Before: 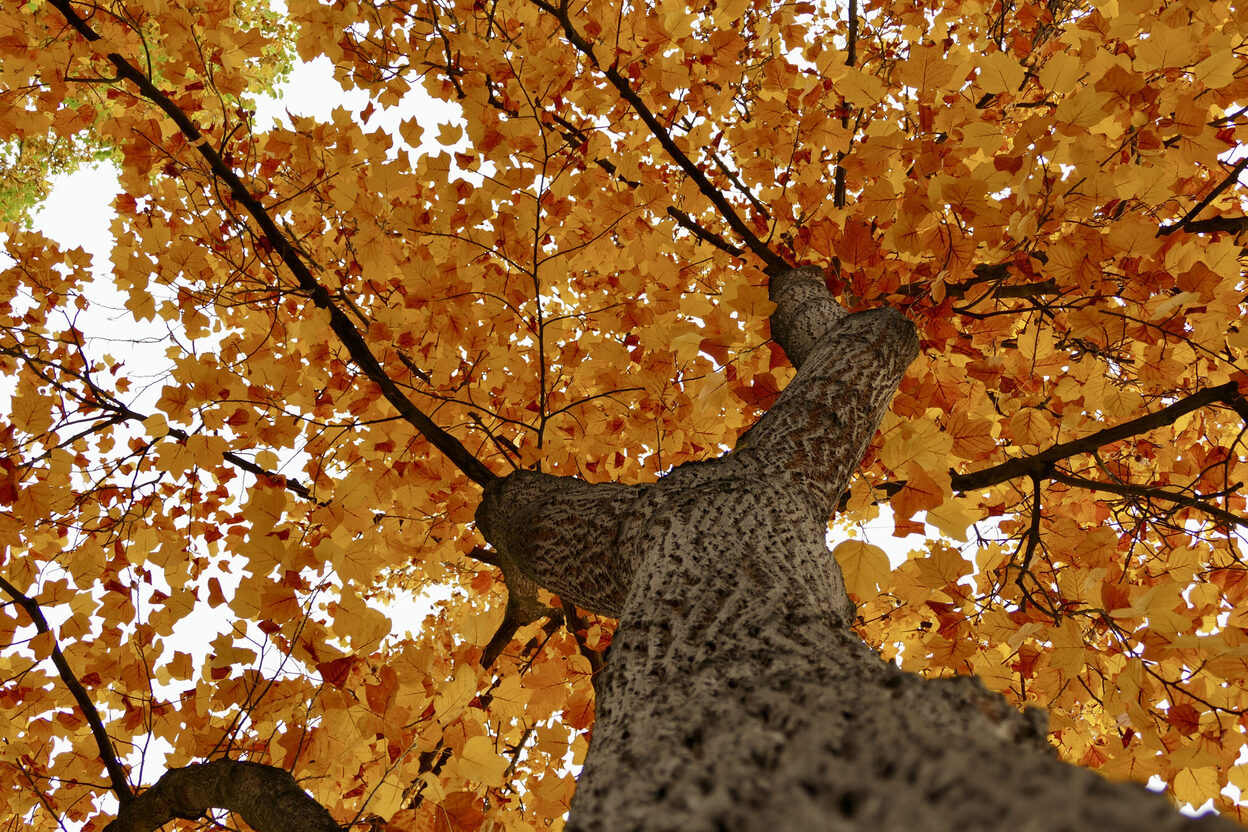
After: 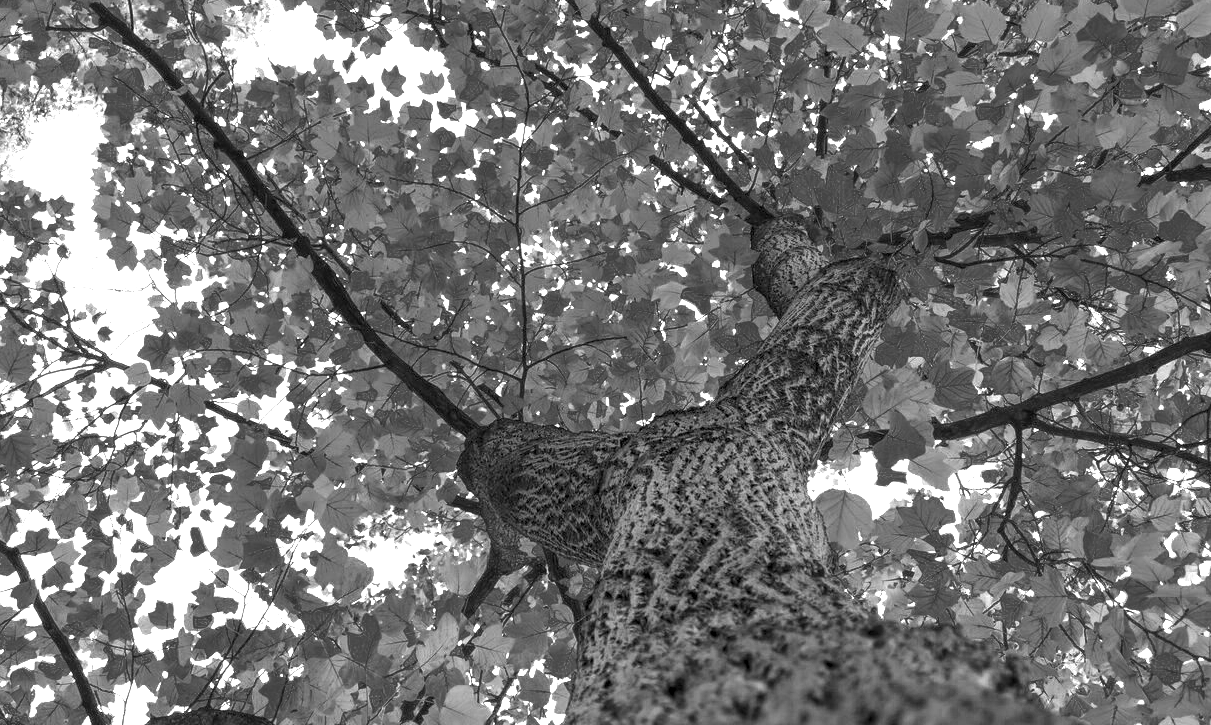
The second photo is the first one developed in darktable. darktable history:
exposure: black level correction 0, exposure 1.45 EV, compensate exposure bias true, compensate highlight preservation false
crop: left 1.507%, top 6.147%, right 1.379%, bottom 6.637%
local contrast: detail 130%
white balance: emerald 1
color zones: curves: ch0 [(0.002, 0.589) (0.107, 0.484) (0.146, 0.249) (0.217, 0.352) (0.309, 0.525) (0.39, 0.404) (0.455, 0.169) (0.597, 0.055) (0.724, 0.212) (0.775, 0.691) (0.869, 0.571) (1, 0.587)]; ch1 [(0, 0) (0.143, 0) (0.286, 0) (0.429, 0) (0.571, 0) (0.714, 0) (0.857, 0)]
